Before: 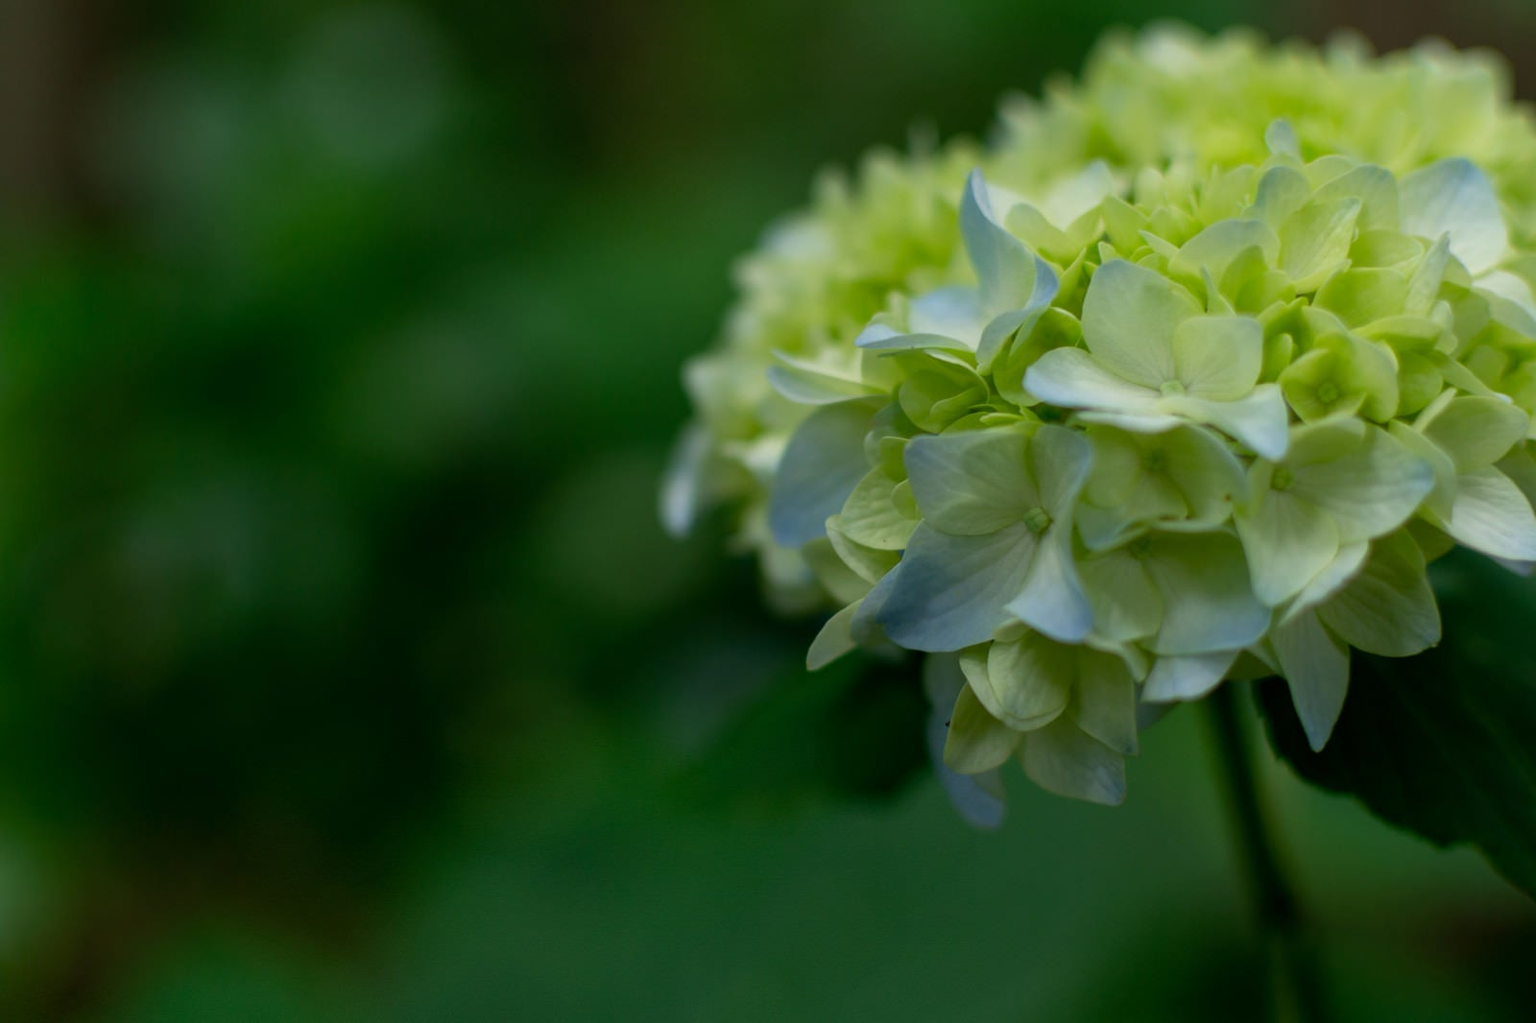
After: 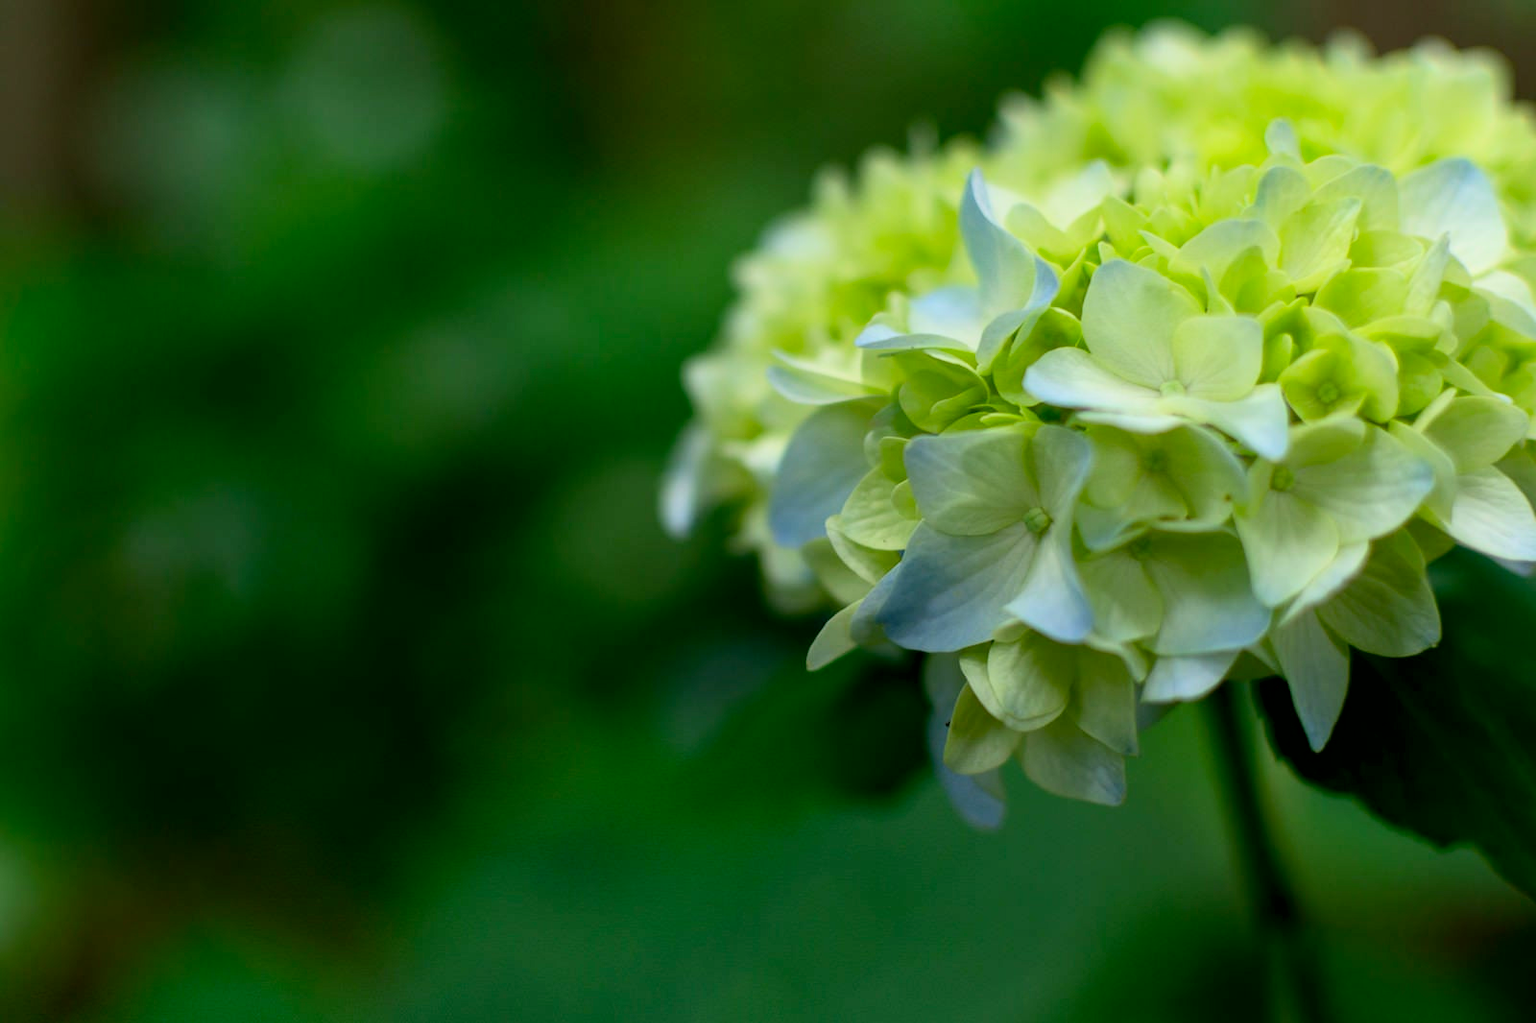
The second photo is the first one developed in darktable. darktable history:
contrast brightness saturation: contrast 0.201, brightness 0.159, saturation 0.221
exposure: black level correction 0.002, exposure 0.148 EV, compensate highlight preservation false
